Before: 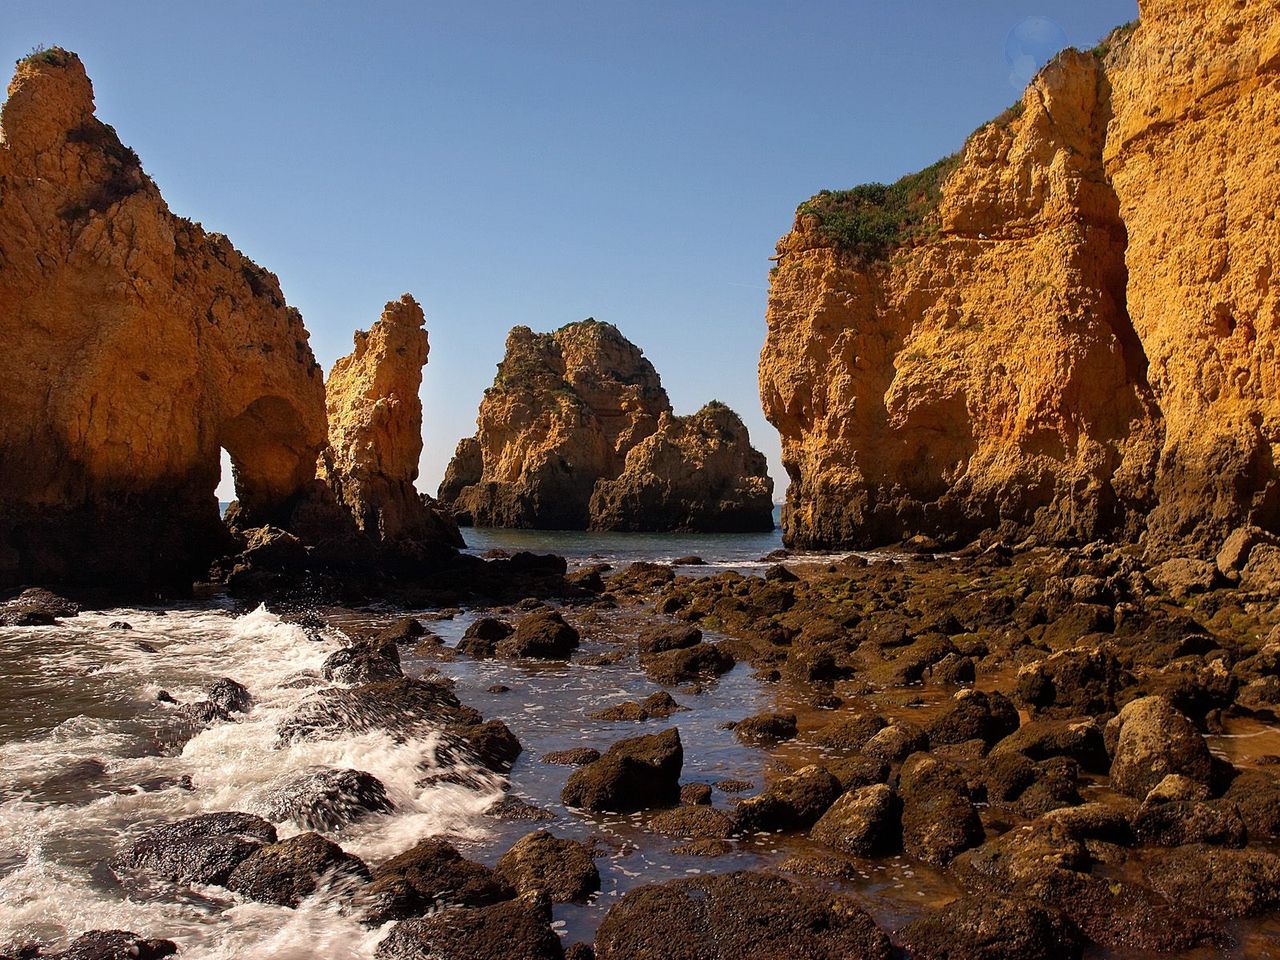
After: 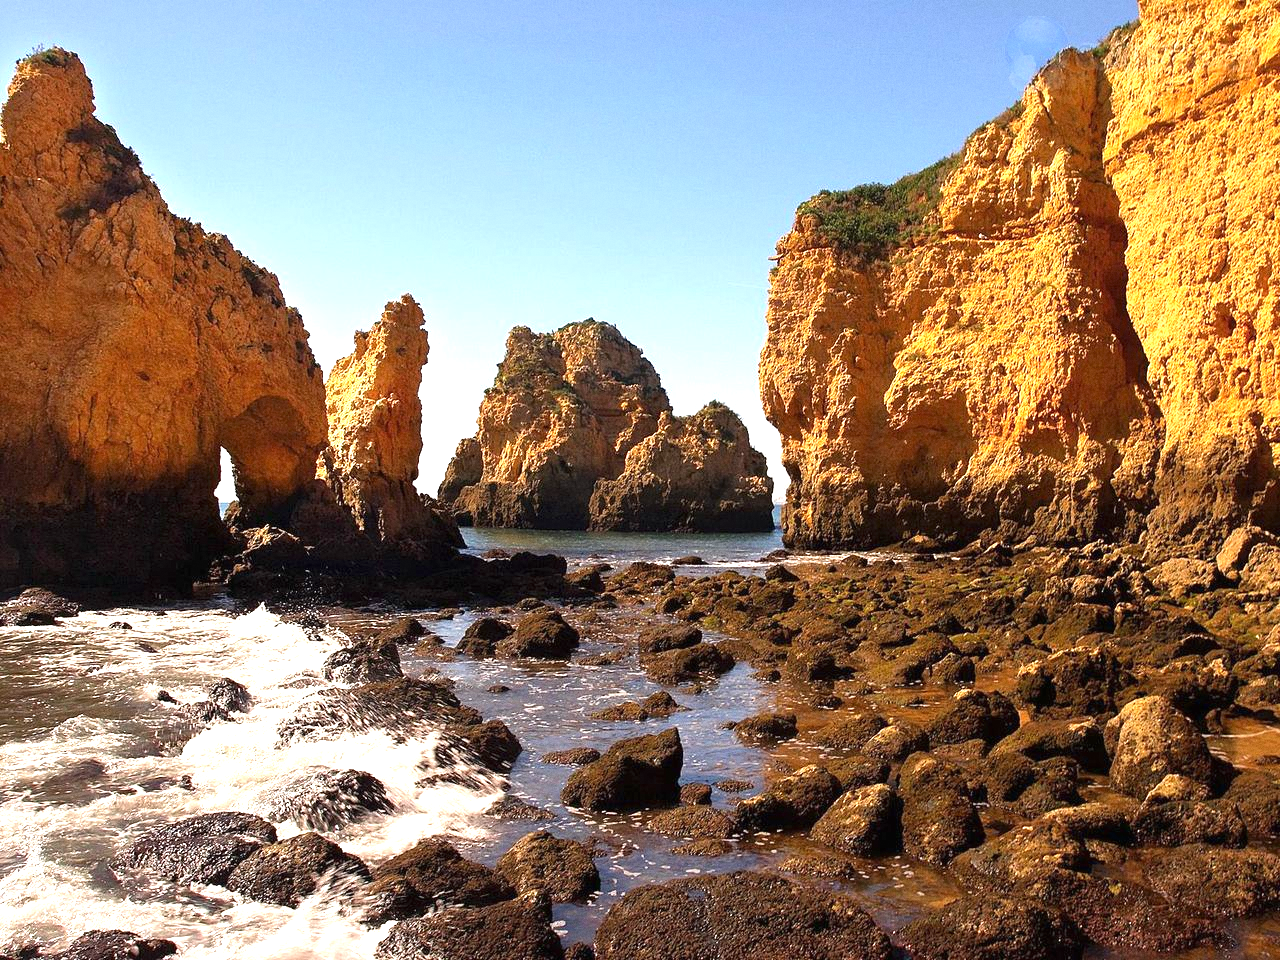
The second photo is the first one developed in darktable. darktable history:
exposure: black level correction 0, exposure 1.2 EV, compensate highlight preservation false
grain: coarseness 0.09 ISO, strength 16.61%
